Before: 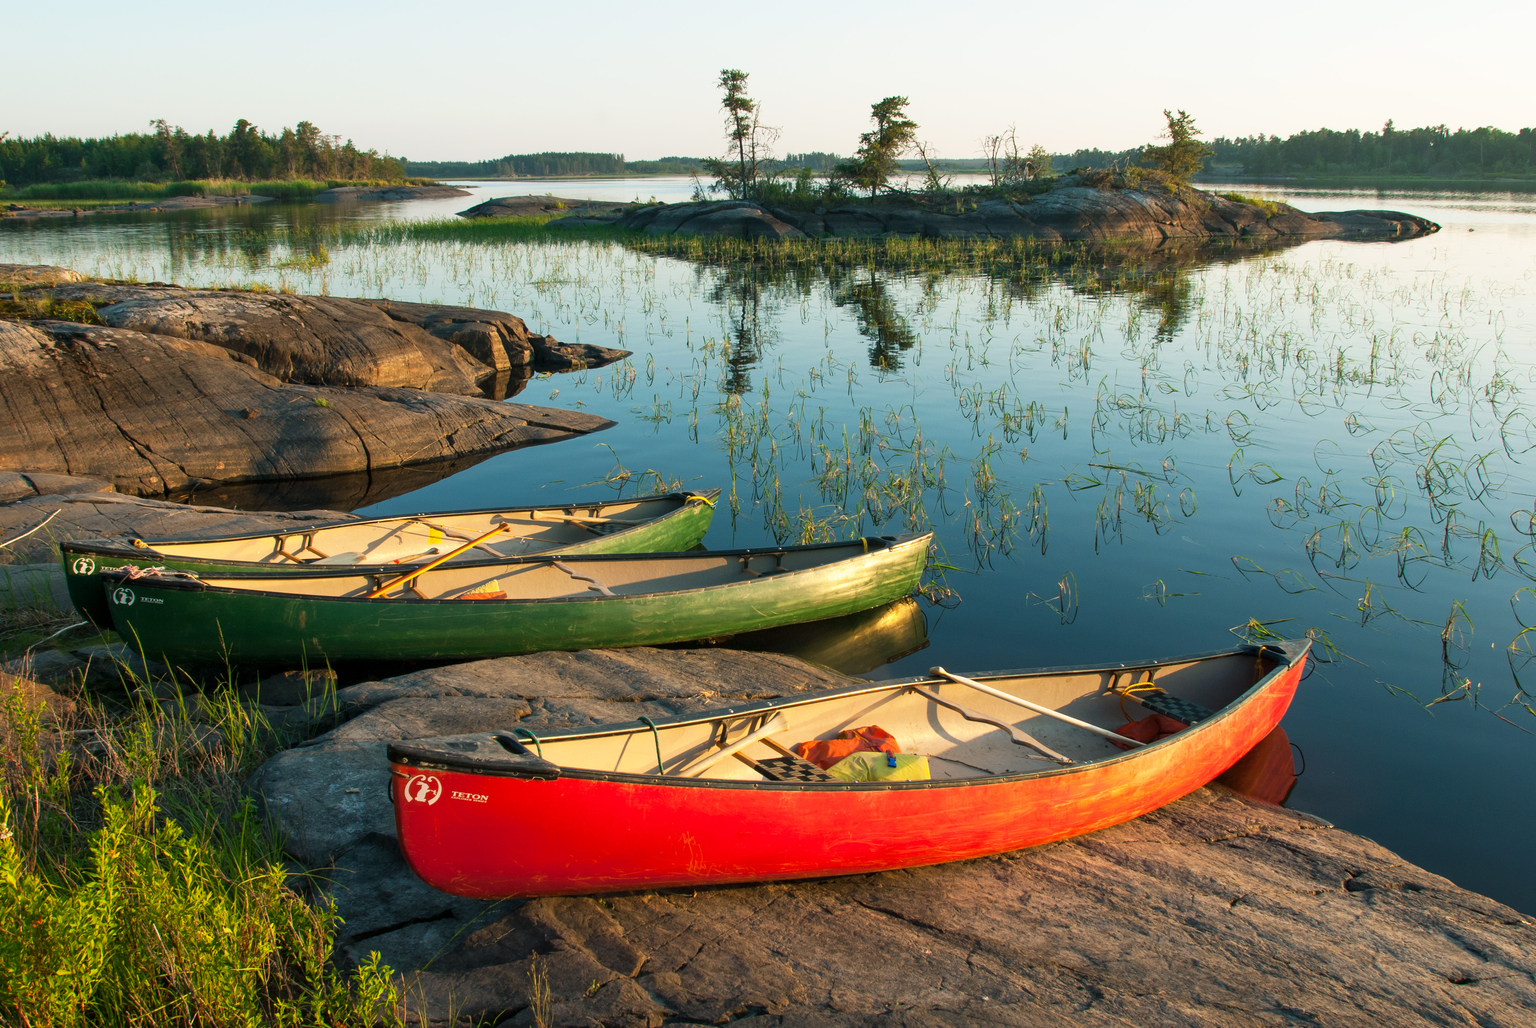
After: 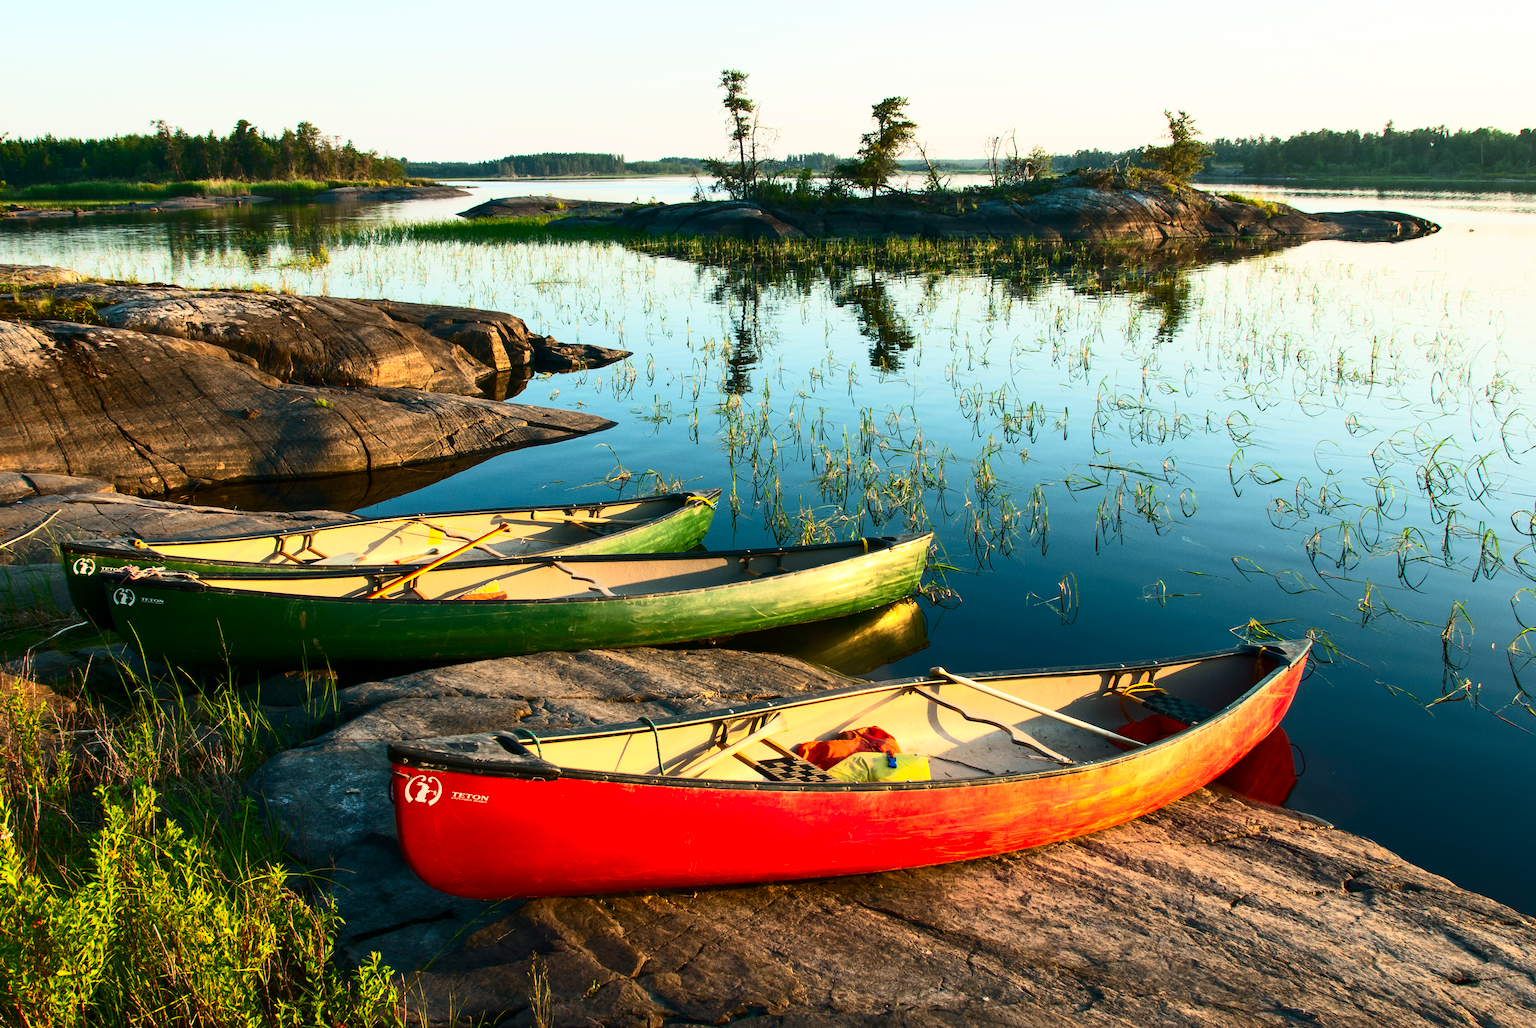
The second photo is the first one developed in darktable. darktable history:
color correction: highlights b* 0.04, saturation 1.08
contrast brightness saturation: contrast 0.404, brightness 0.101, saturation 0.206
